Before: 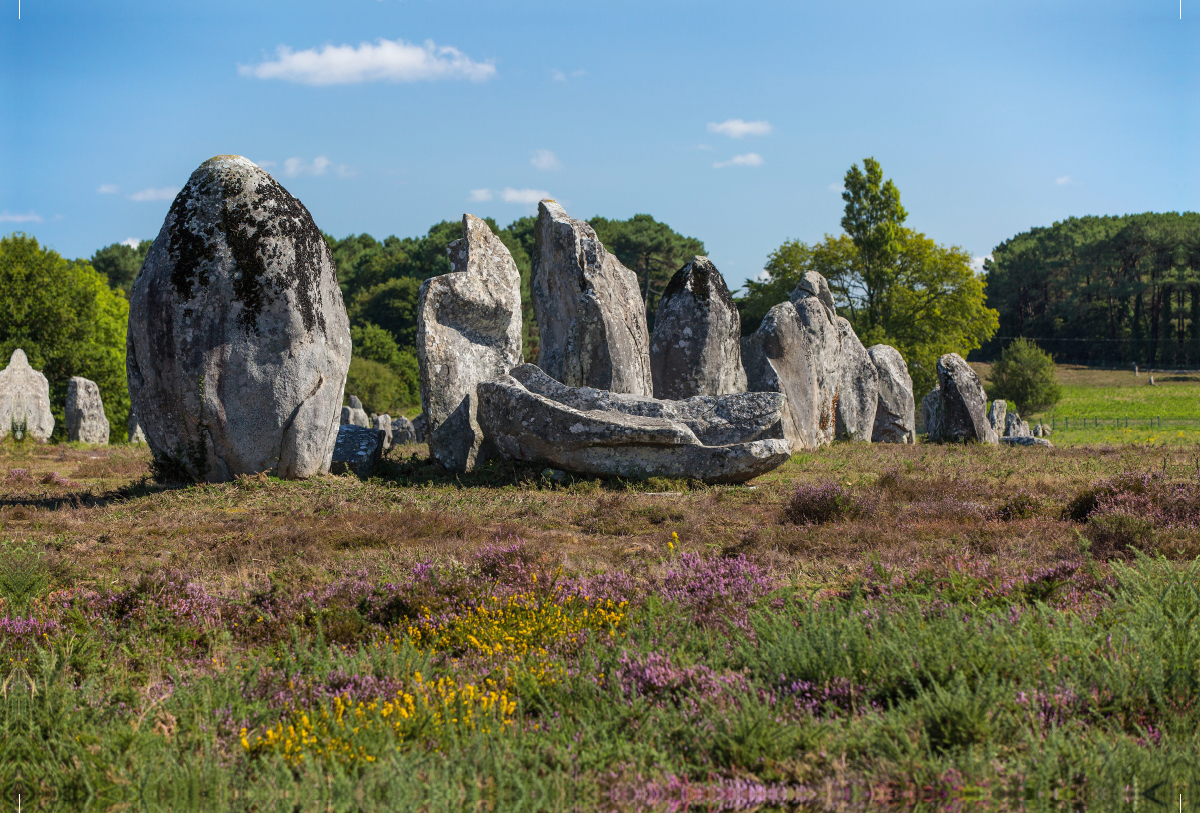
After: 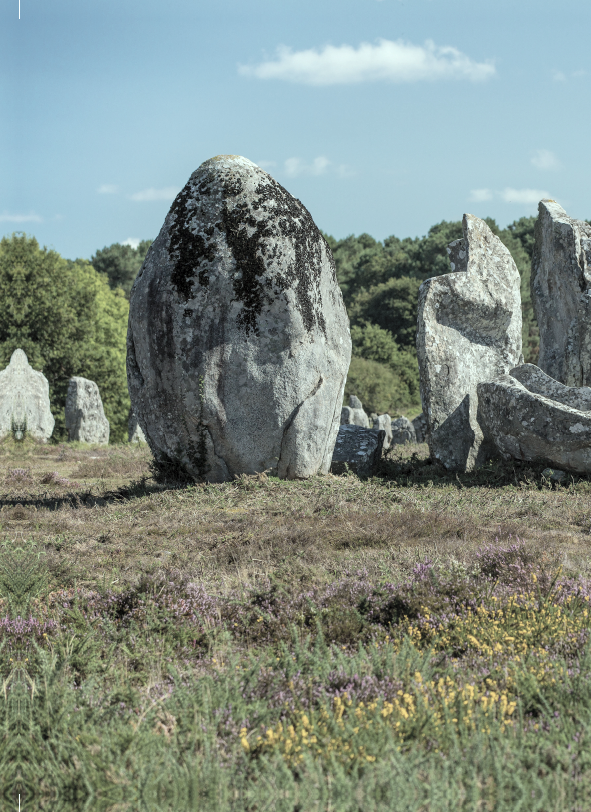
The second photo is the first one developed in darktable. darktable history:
local contrast: highlights 104%, shadows 100%, detail 120%, midtone range 0.2
crop and rotate: left 0.056%, top 0%, right 50.645%
color correction: highlights a* -6.55, highlights b* 0.739
contrast brightness saturation: brightness 0.184, saturation -0.501
